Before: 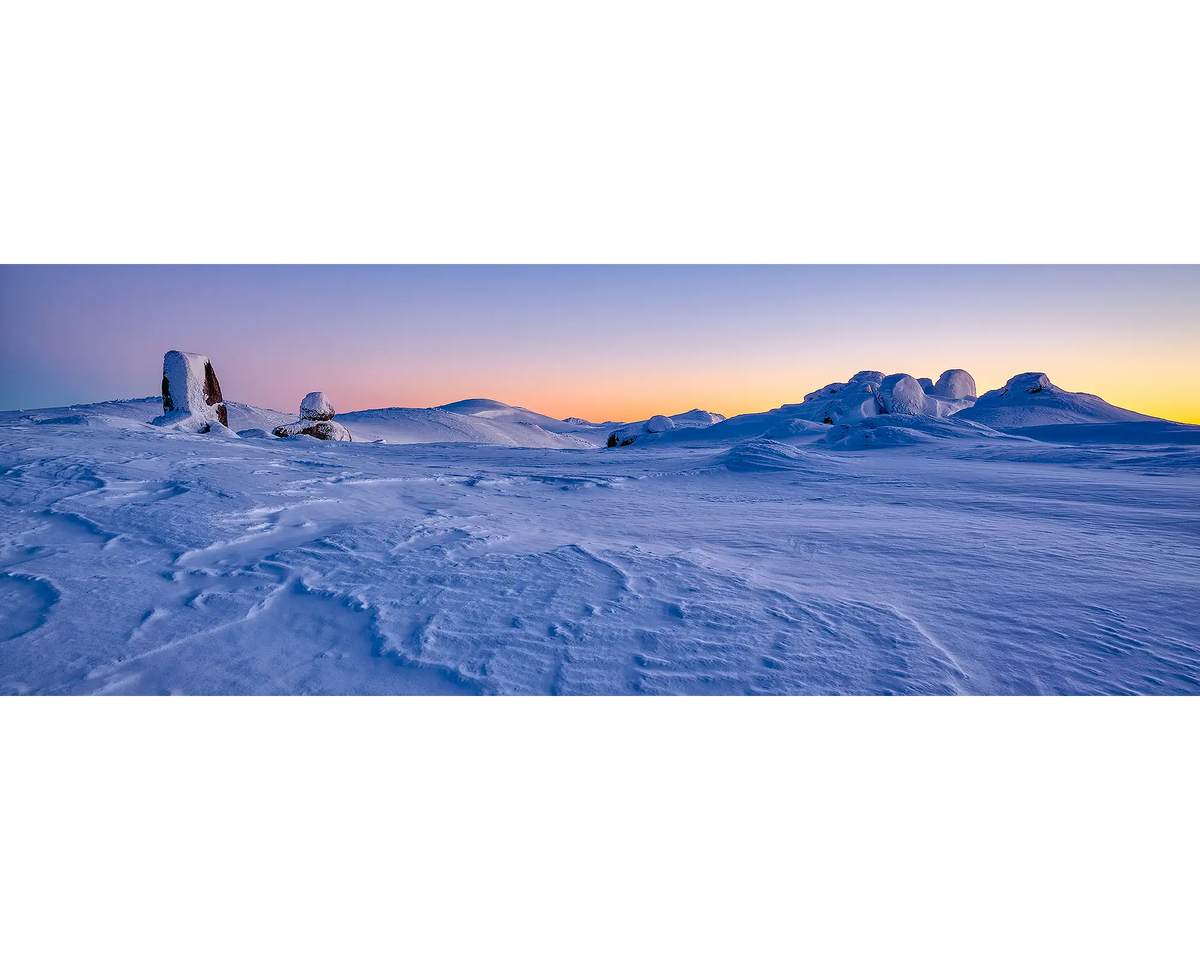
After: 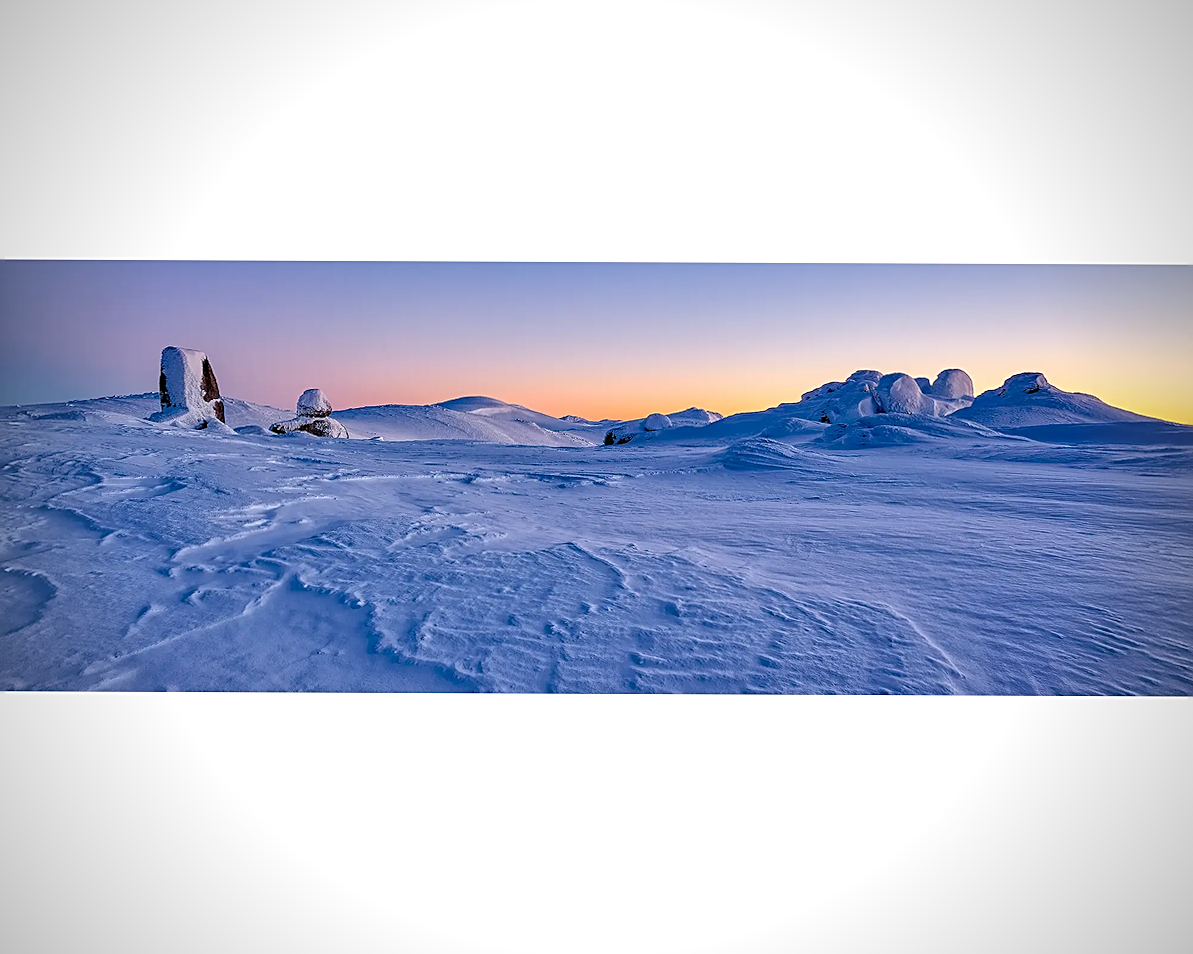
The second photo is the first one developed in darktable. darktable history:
sharpen: on, module defaults
crop and rotate: angle -0.255°
vignetting: on, module defaults
